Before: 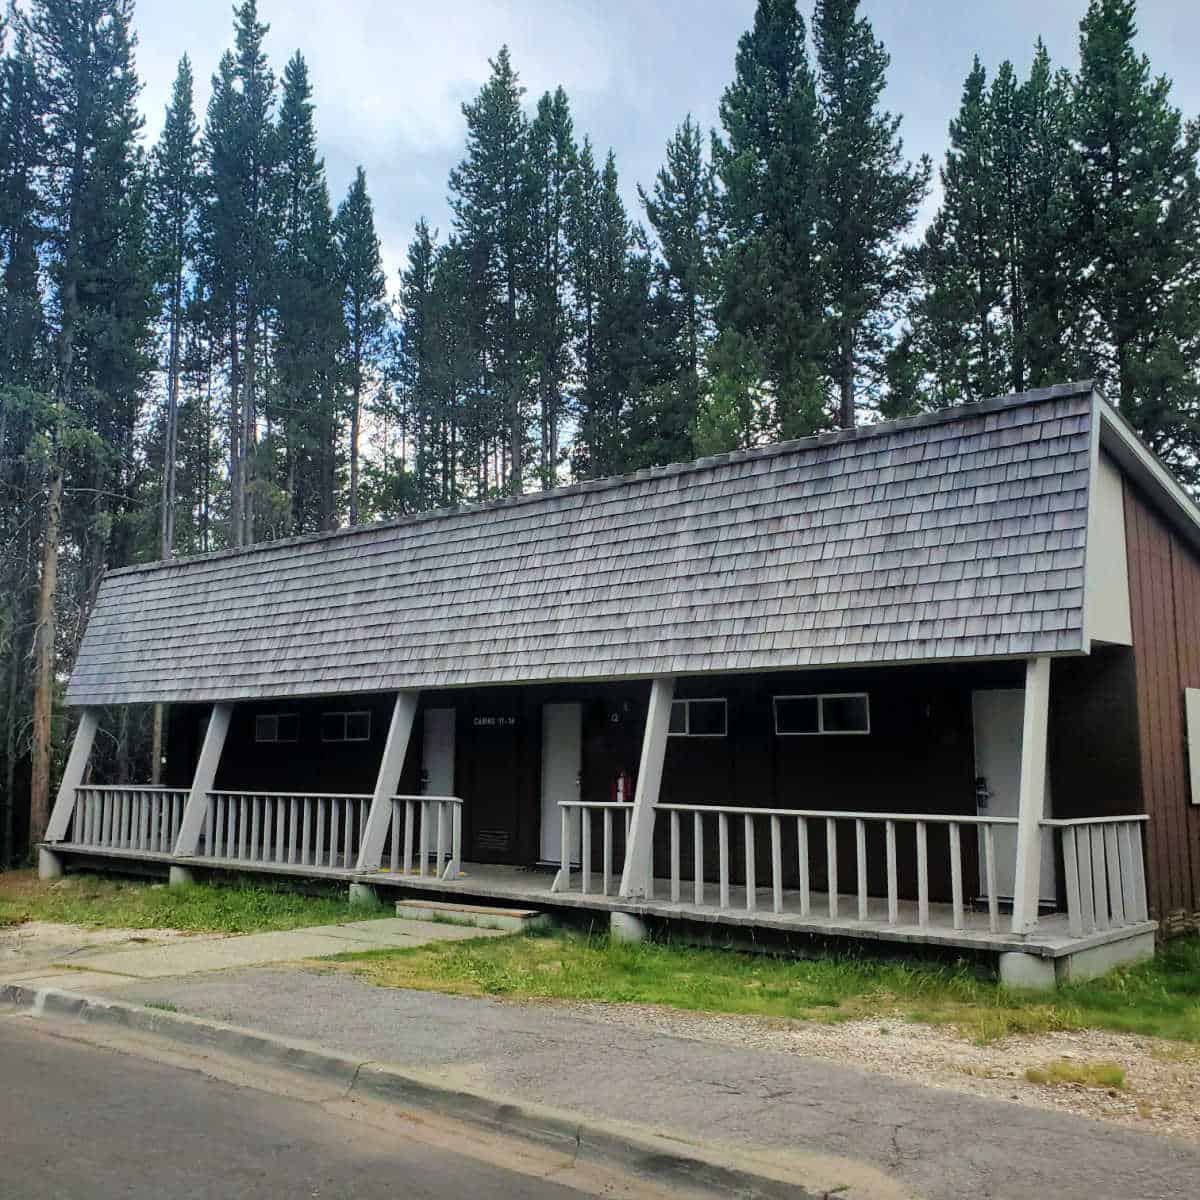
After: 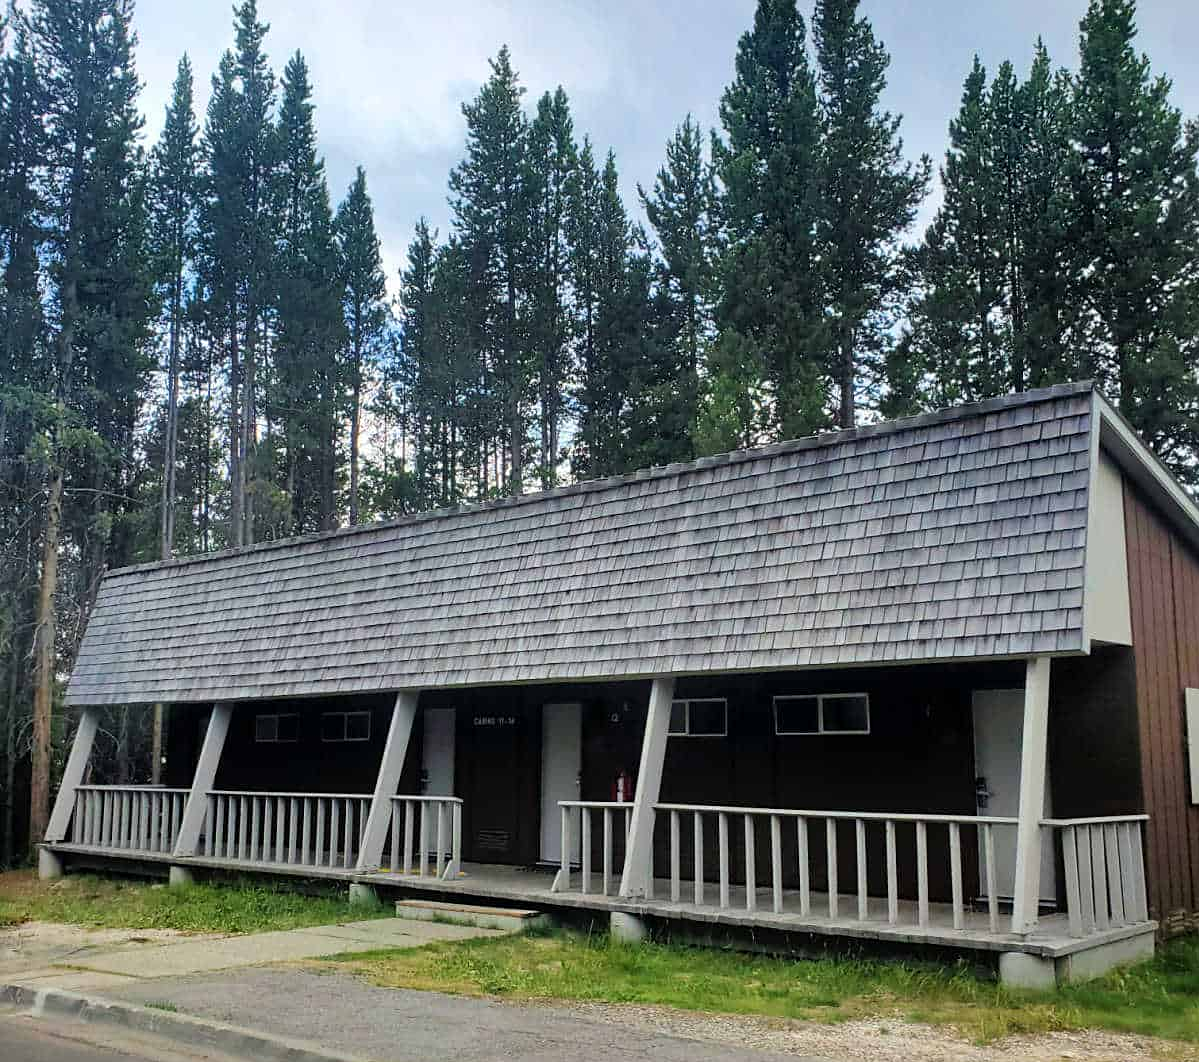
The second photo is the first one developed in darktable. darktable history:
sharpen: amount 0.2
crop and rotate: top 0%, bottom 11.49%
